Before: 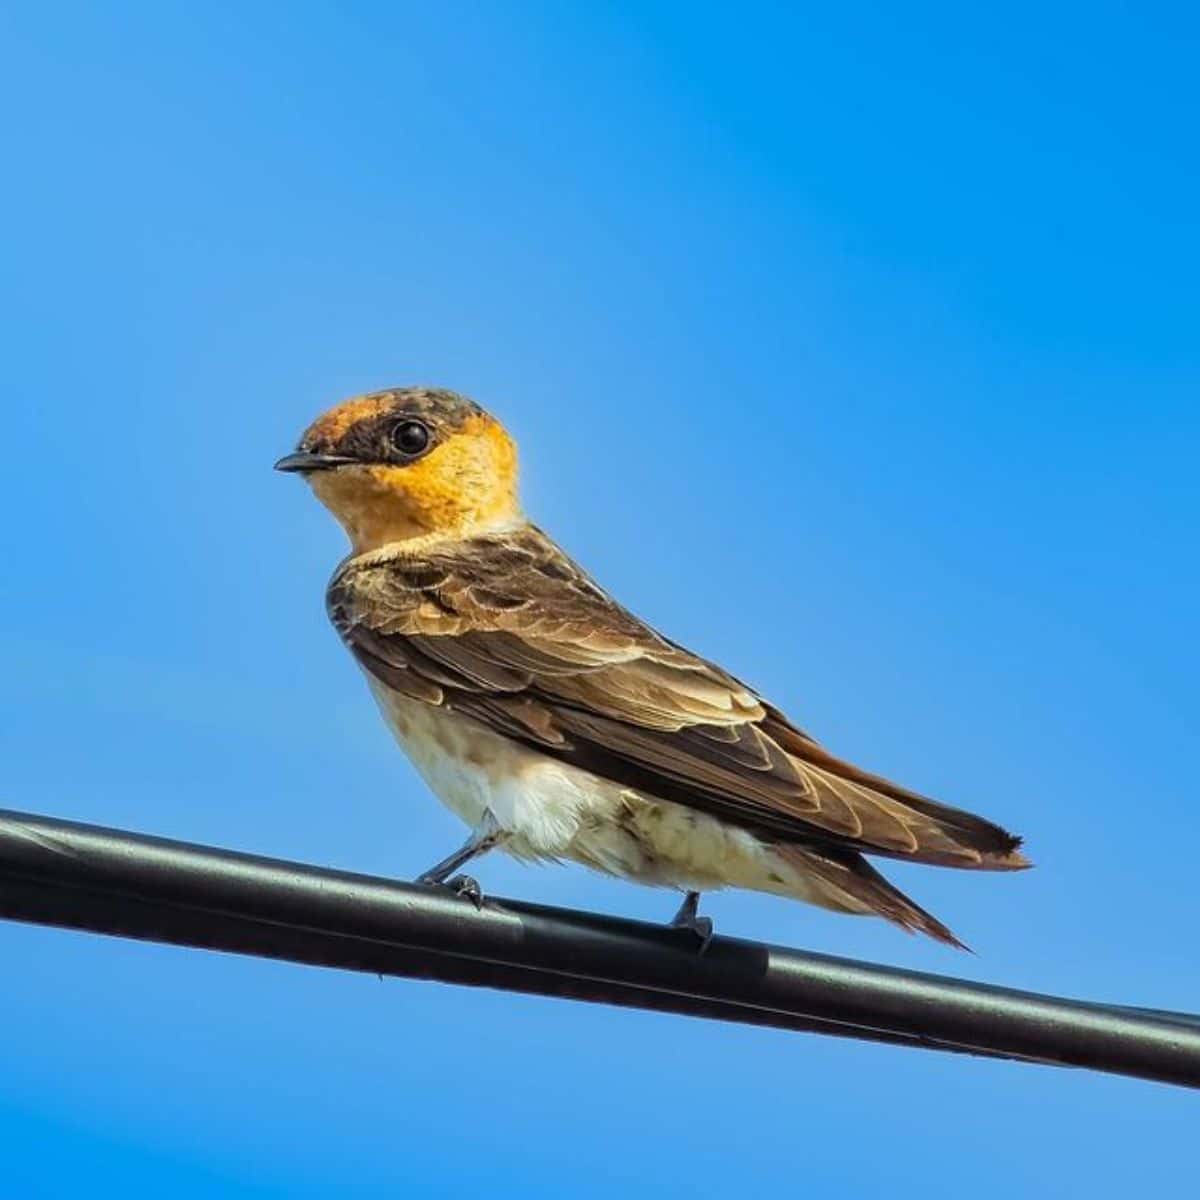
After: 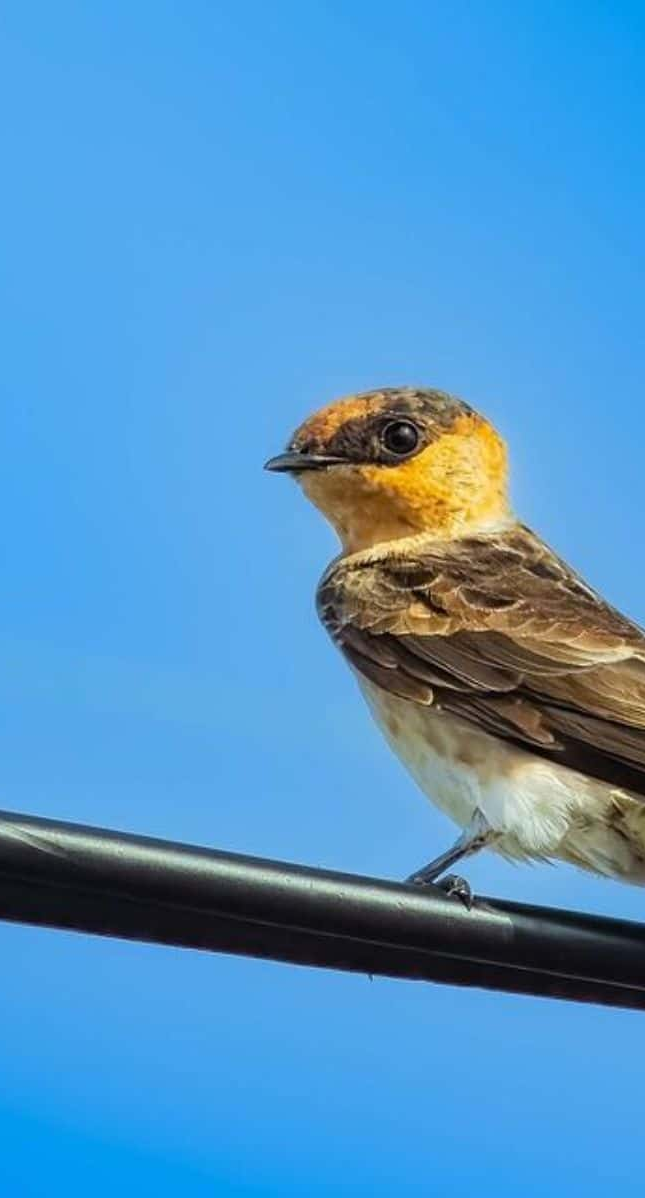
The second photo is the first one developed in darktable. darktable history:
crop: left 0.857%, right 45.382%, bottom 0.09%
